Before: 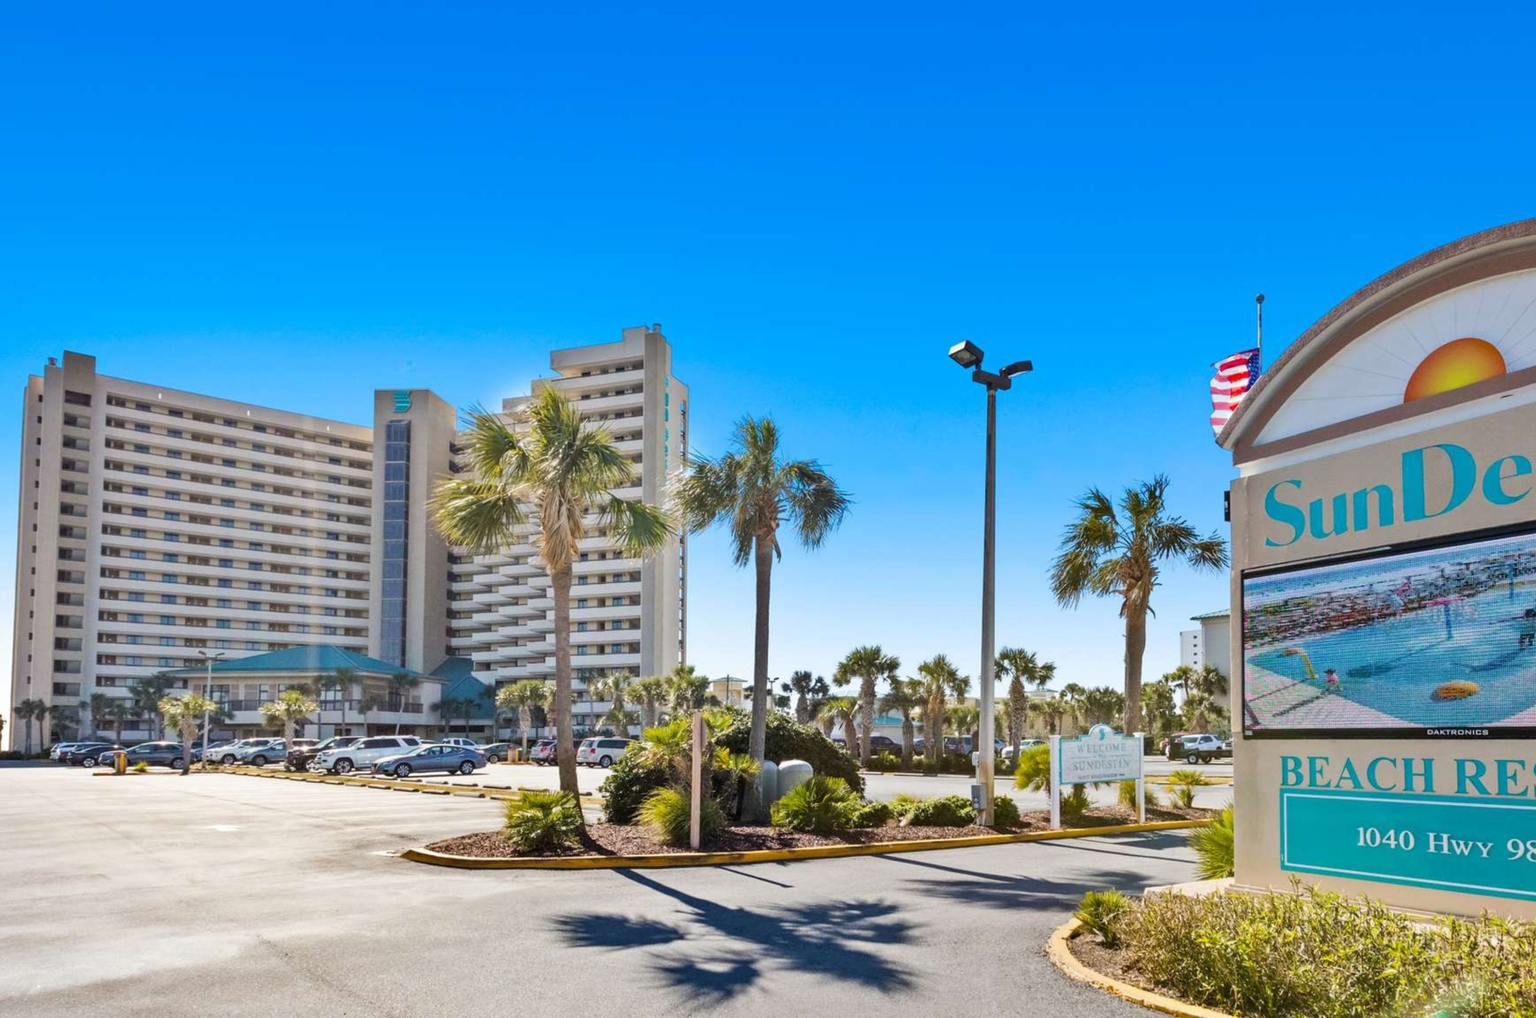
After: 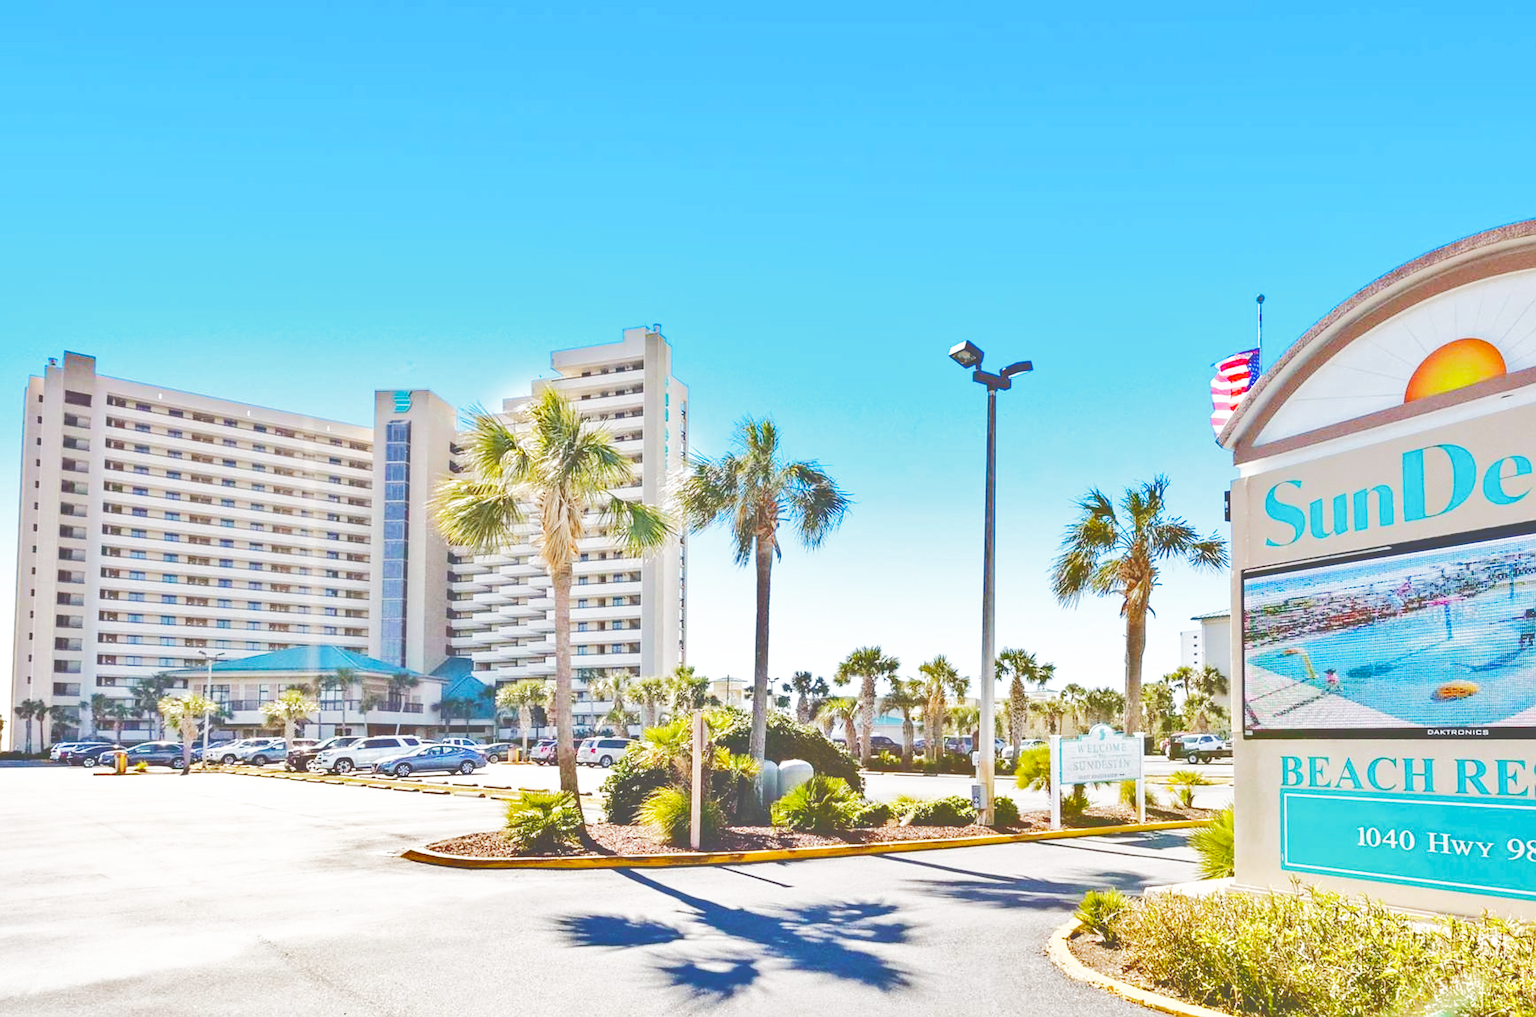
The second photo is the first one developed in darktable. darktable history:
base curve: curves: ch0 [(0, 0.003) (0.001, 0.002) (0.006, 0.004) (0.02, 0.022) (0.048, 0.086) (0.094, 0.234) (0.162, 0.431) (0.258, 0.629) (0.385, 0.8) (0.548, 0.918) (0.751, 0.988) (1, 1)], preserve colors none
shadows and highlights: shadows 31.88, highlights -31.26, soften with gaussian
sharpen: on, module defaults
tone curve: curves: ch0 [(0, 0) (0.003, 0.346) (0.011, 0.346) (0.025, 0.346) (0.044, 0.35) (0.069, 0.354) (0.1, 0.361) (0.136, 0.368) (0.177, 0.381) (0.224, 0.395) (0.277, 0.421) (0.335, 0.458) (0.399, 0.502) (0.468, 0.556) (0.543, 0.617) (0.623, 0.685) (0.709, 0.748) (0.801, 0.814) (0.898, 0.865) (1, 1)], color space Lab, independent channels, preserve colors none
